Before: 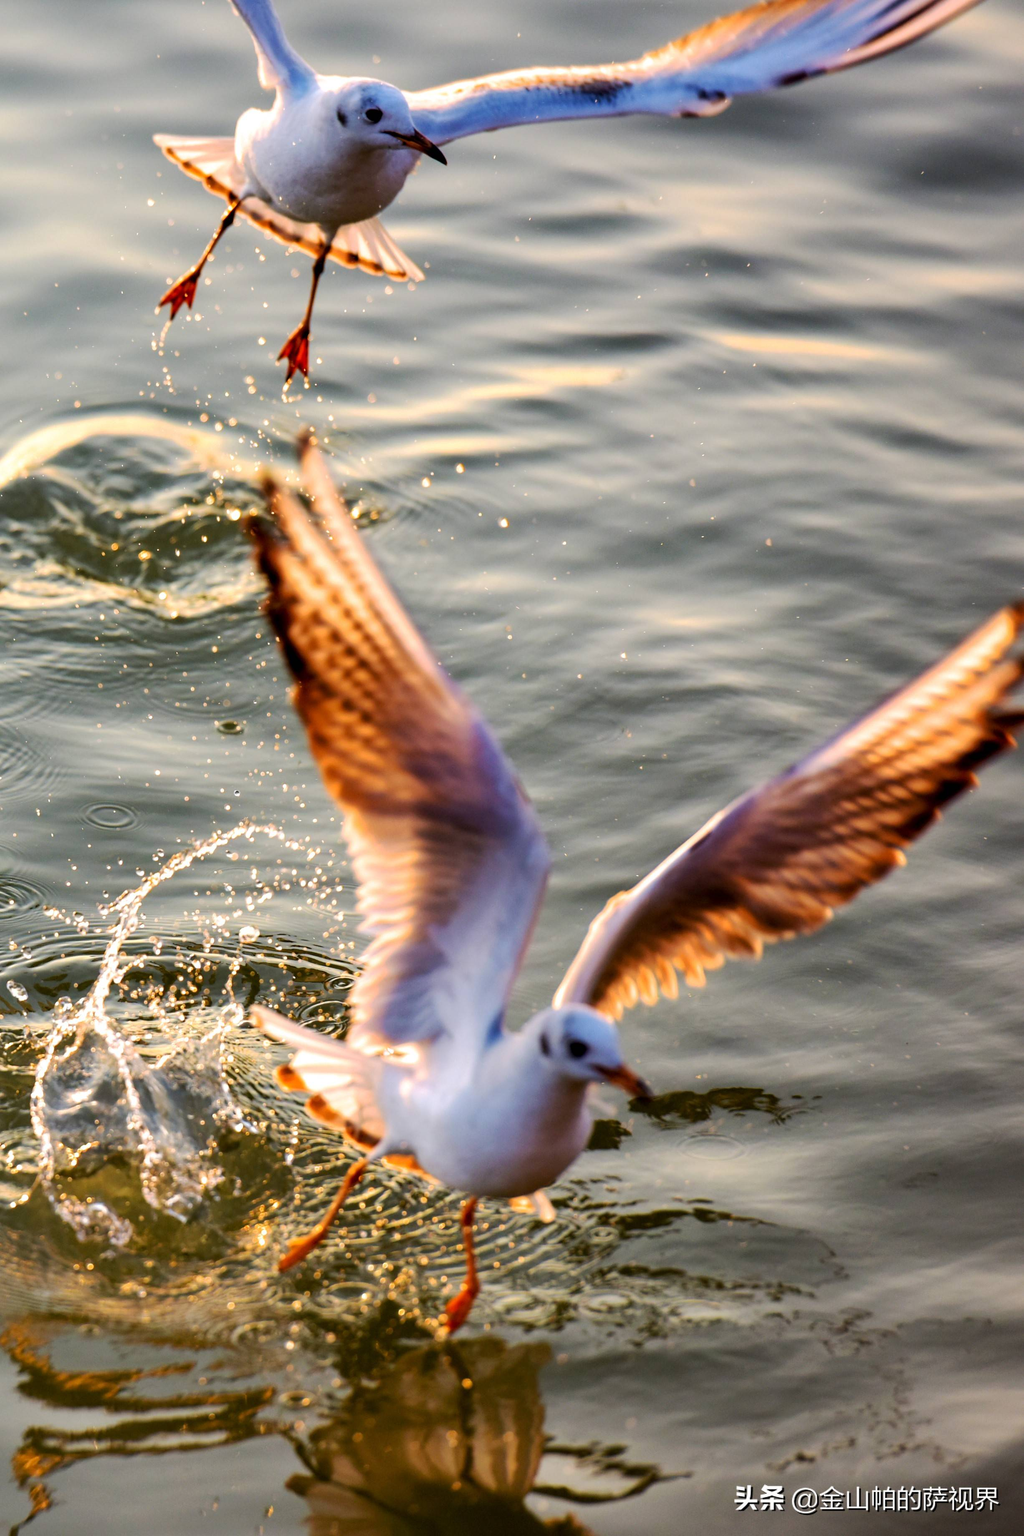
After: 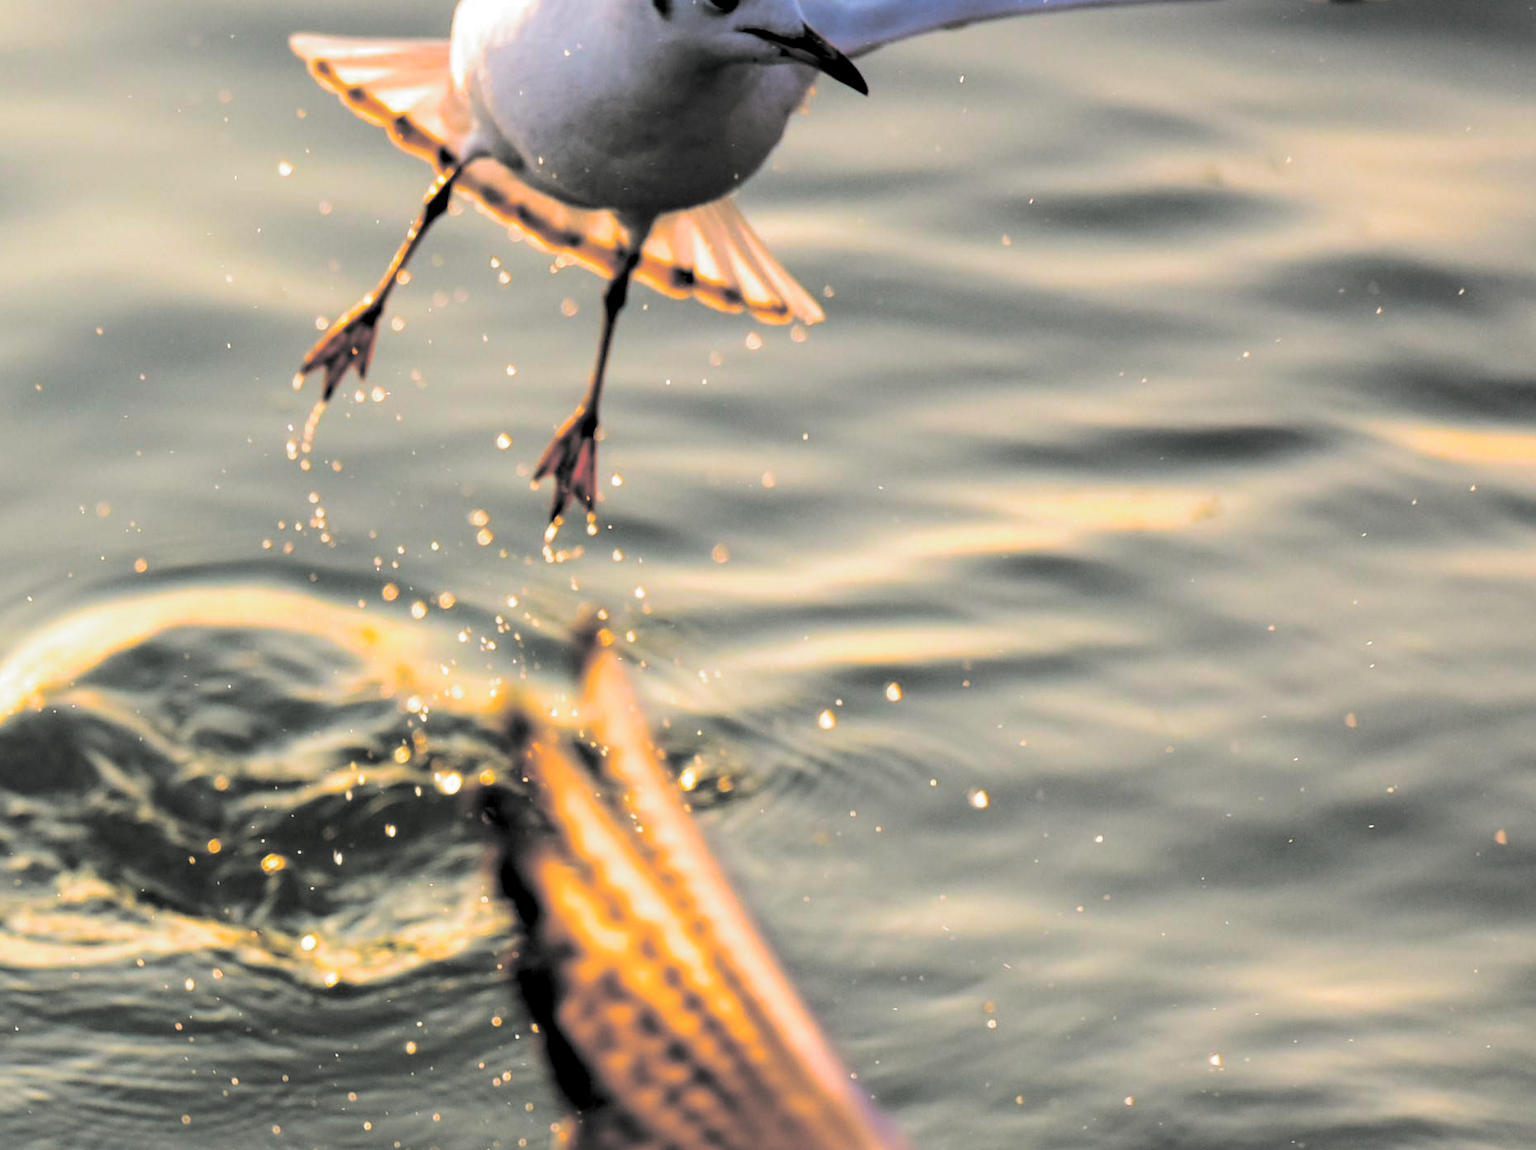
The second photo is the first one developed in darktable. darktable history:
color correction: highlights a* -0.482, highlights b* 0.161, shadows a* 4.66, shadows b* 20.72
crop: left 0.579%, top 7.627%, right 23.167%, bottom 54.275%
split-toning: shadows › hue 190.8°, shadows › saturation 0.05, highlights › hue 54°, highlights › saturation 0.05, compress 0%
color balance rgb: linear chroma grading › global chroma 15%, perceptual saturation grading › global saturation 30%
